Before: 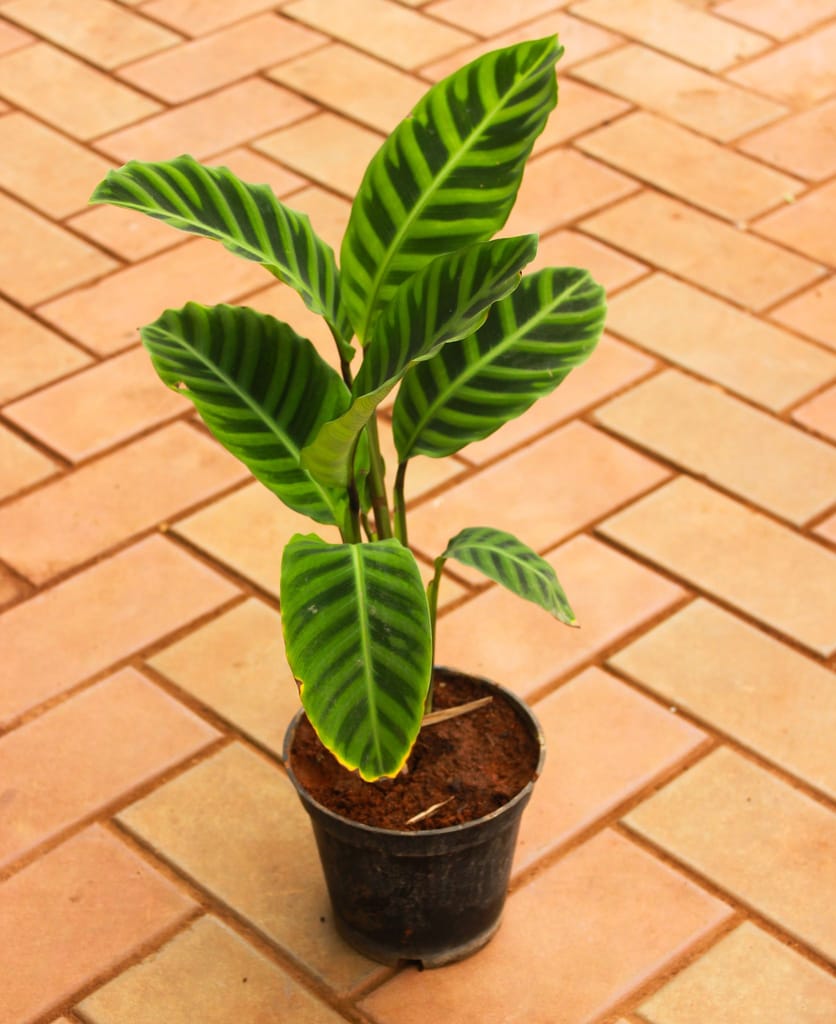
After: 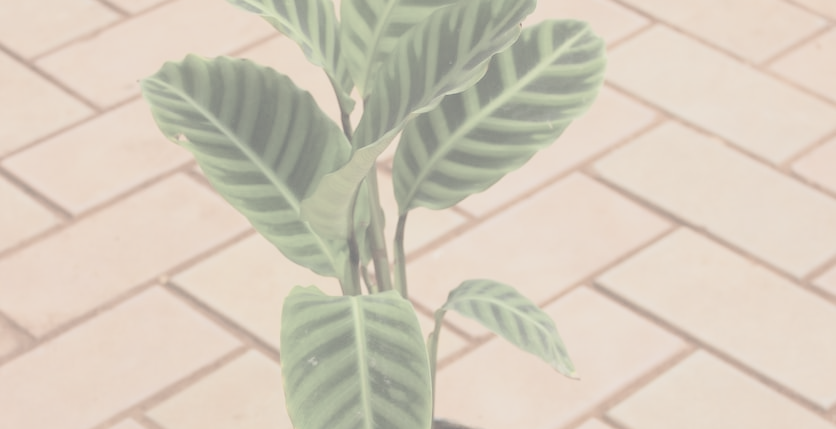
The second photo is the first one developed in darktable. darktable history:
contrast brightness saturation: contrast -0.318, brightness 0.762, saturation -0.764
crop and rotate: top 24.258%, bottom 33.847%
